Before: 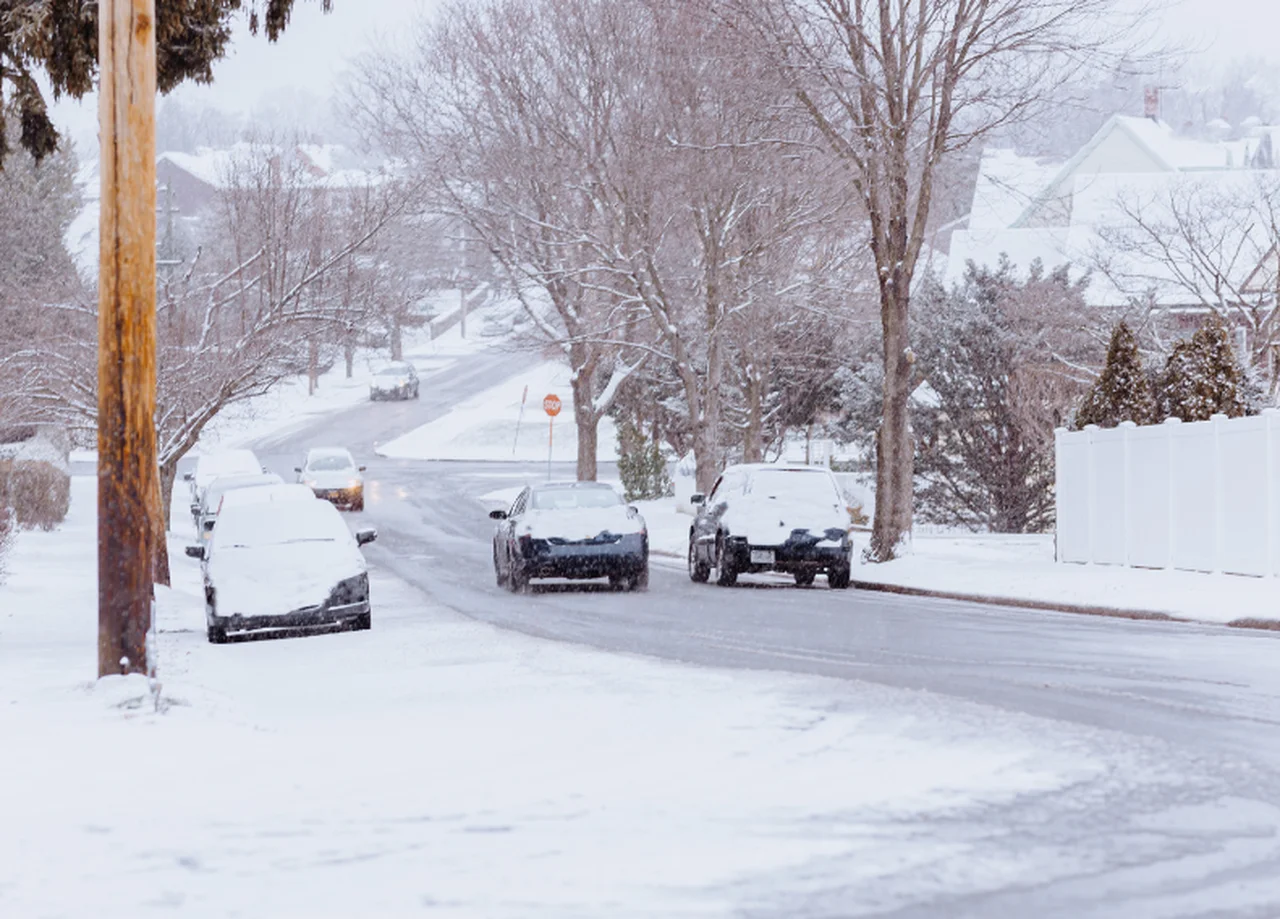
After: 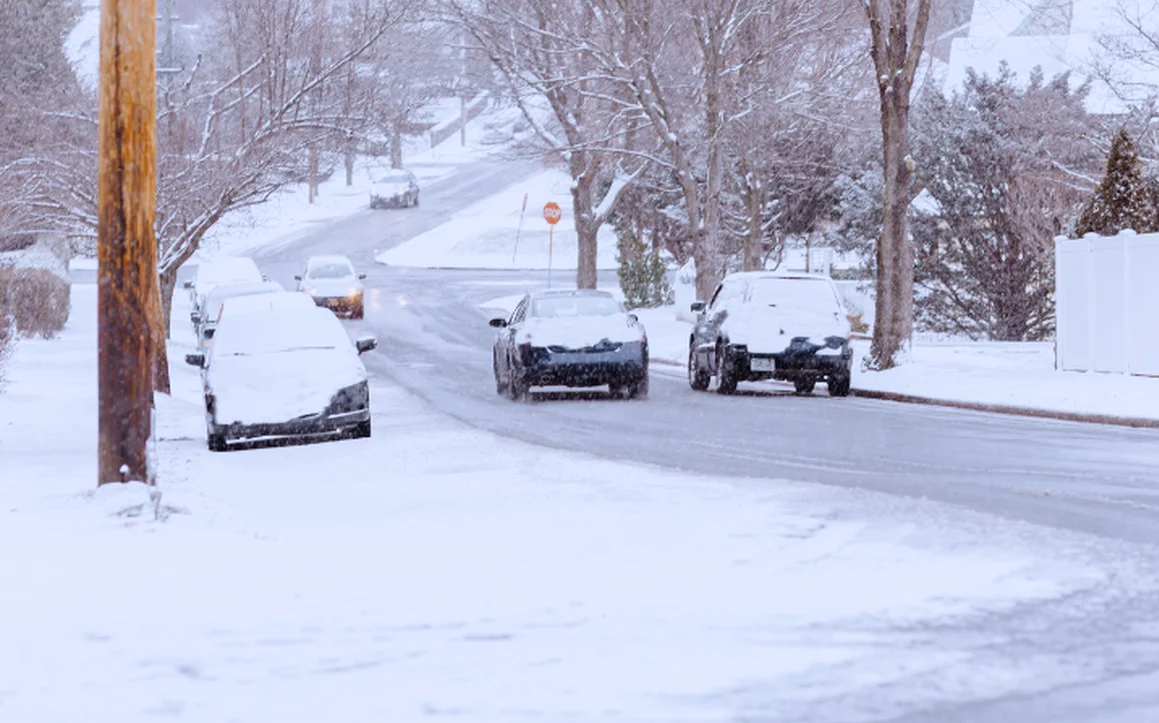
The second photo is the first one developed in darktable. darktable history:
color calibration: illuminant as shot in camera, x 0.358, y 0.373, temperature 4628.91 K
crop: top 20.916%, right 9.437%, bottom 0.316%
